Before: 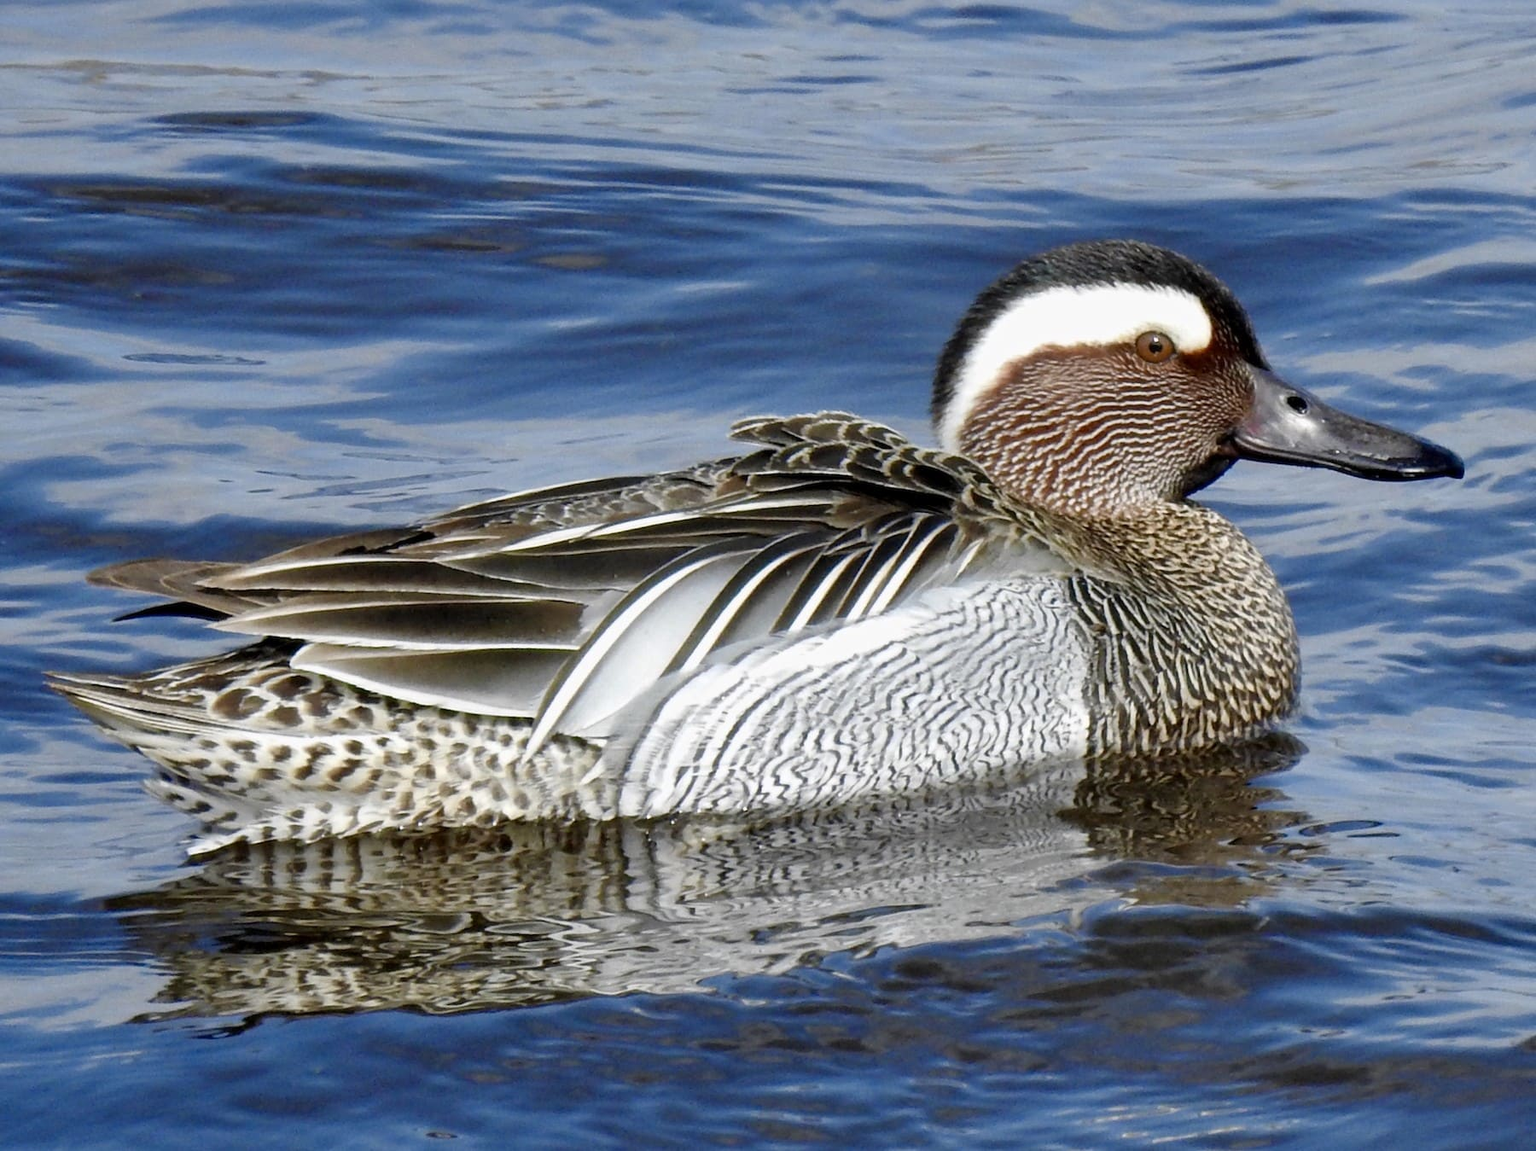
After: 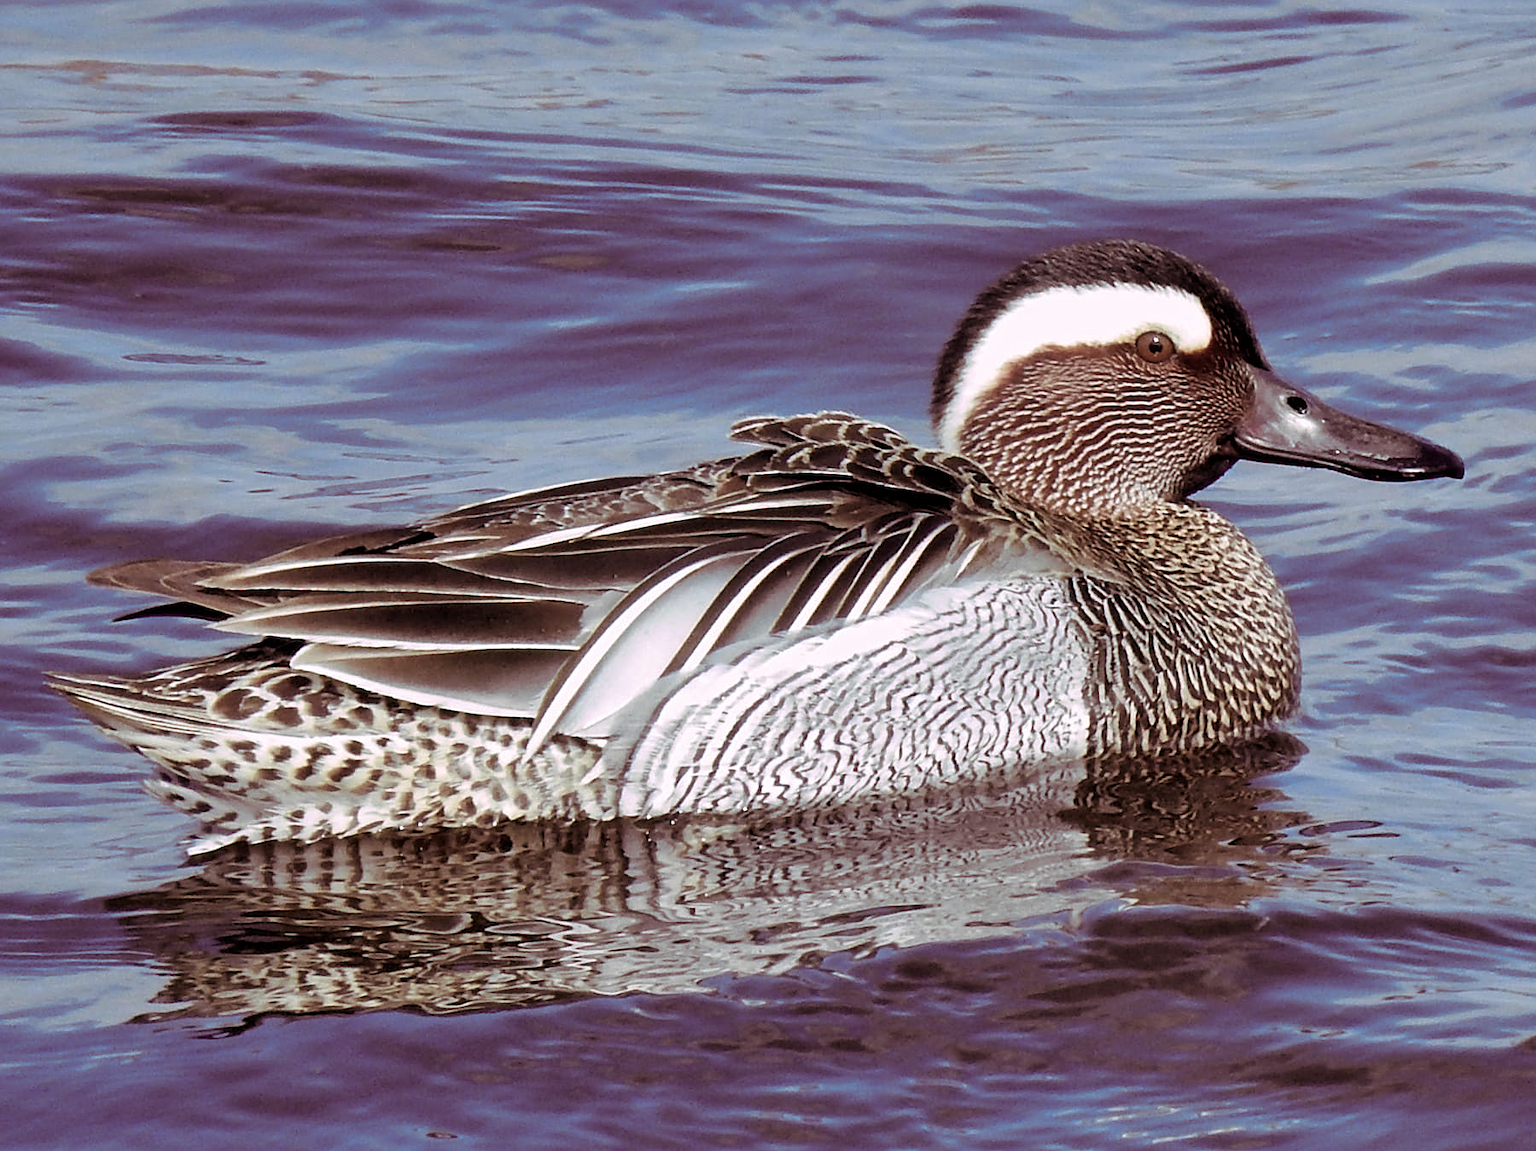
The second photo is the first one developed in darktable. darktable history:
split-toning: highlights › hue 298.8°, highlights › saturation 0.73, compress 41.76%
white balance: emerald 1
sharpen: on, module defaults
shadows and highlights: shadows 37.27, highlights -28.18, soften with gaussian
